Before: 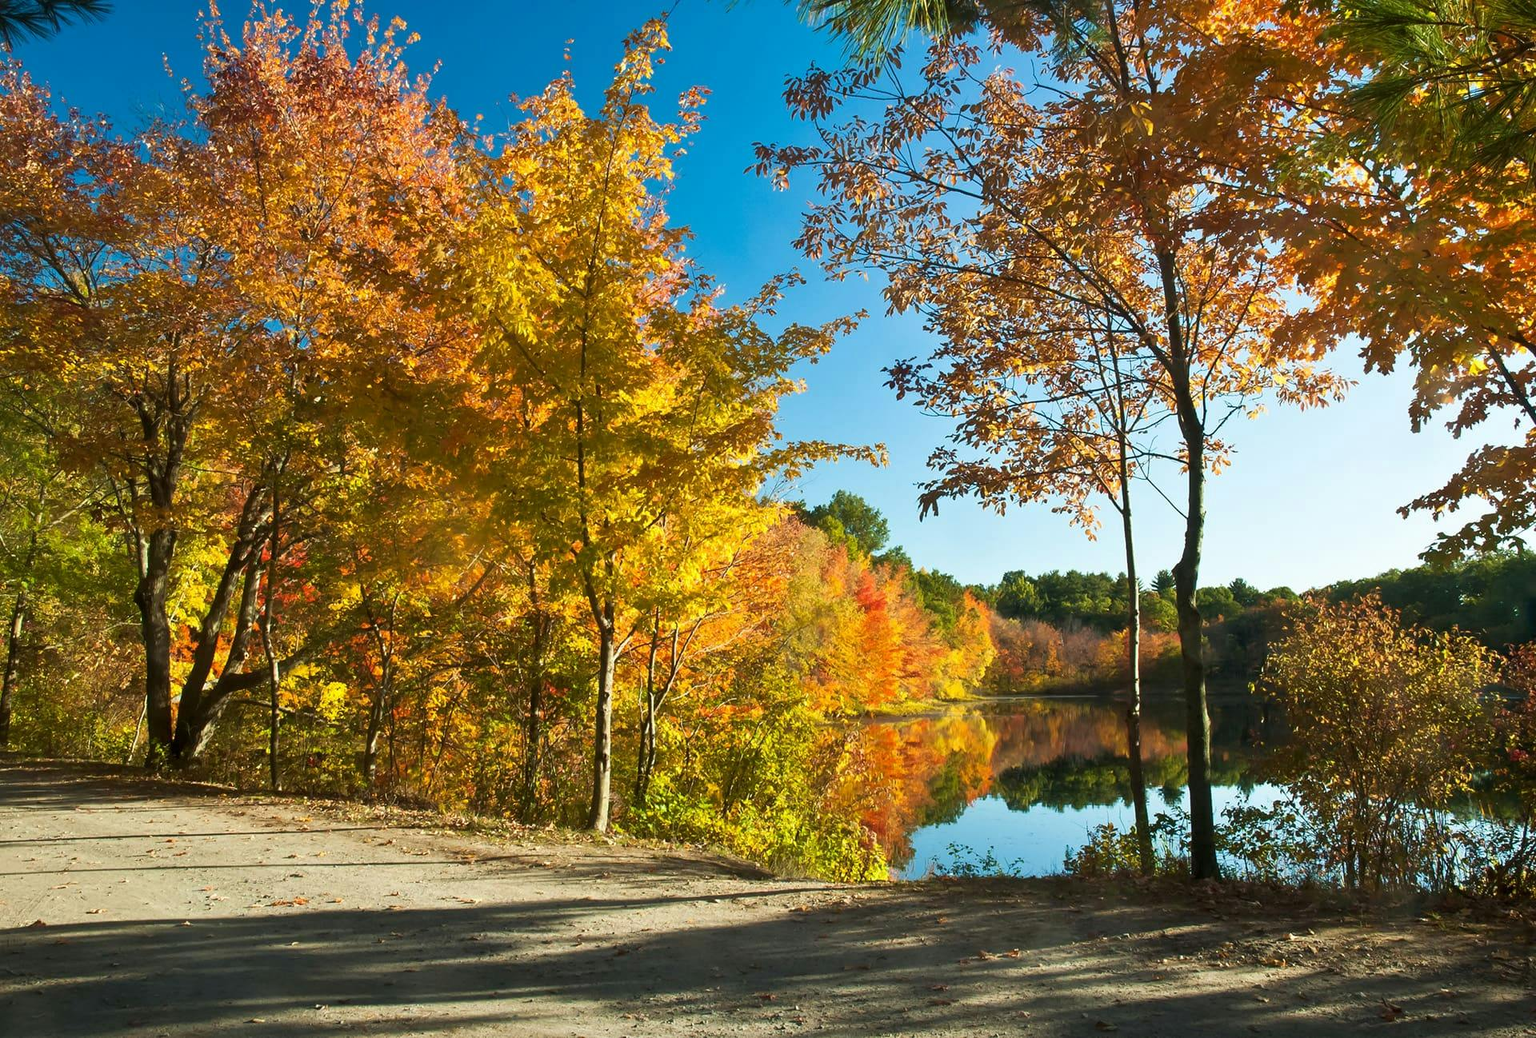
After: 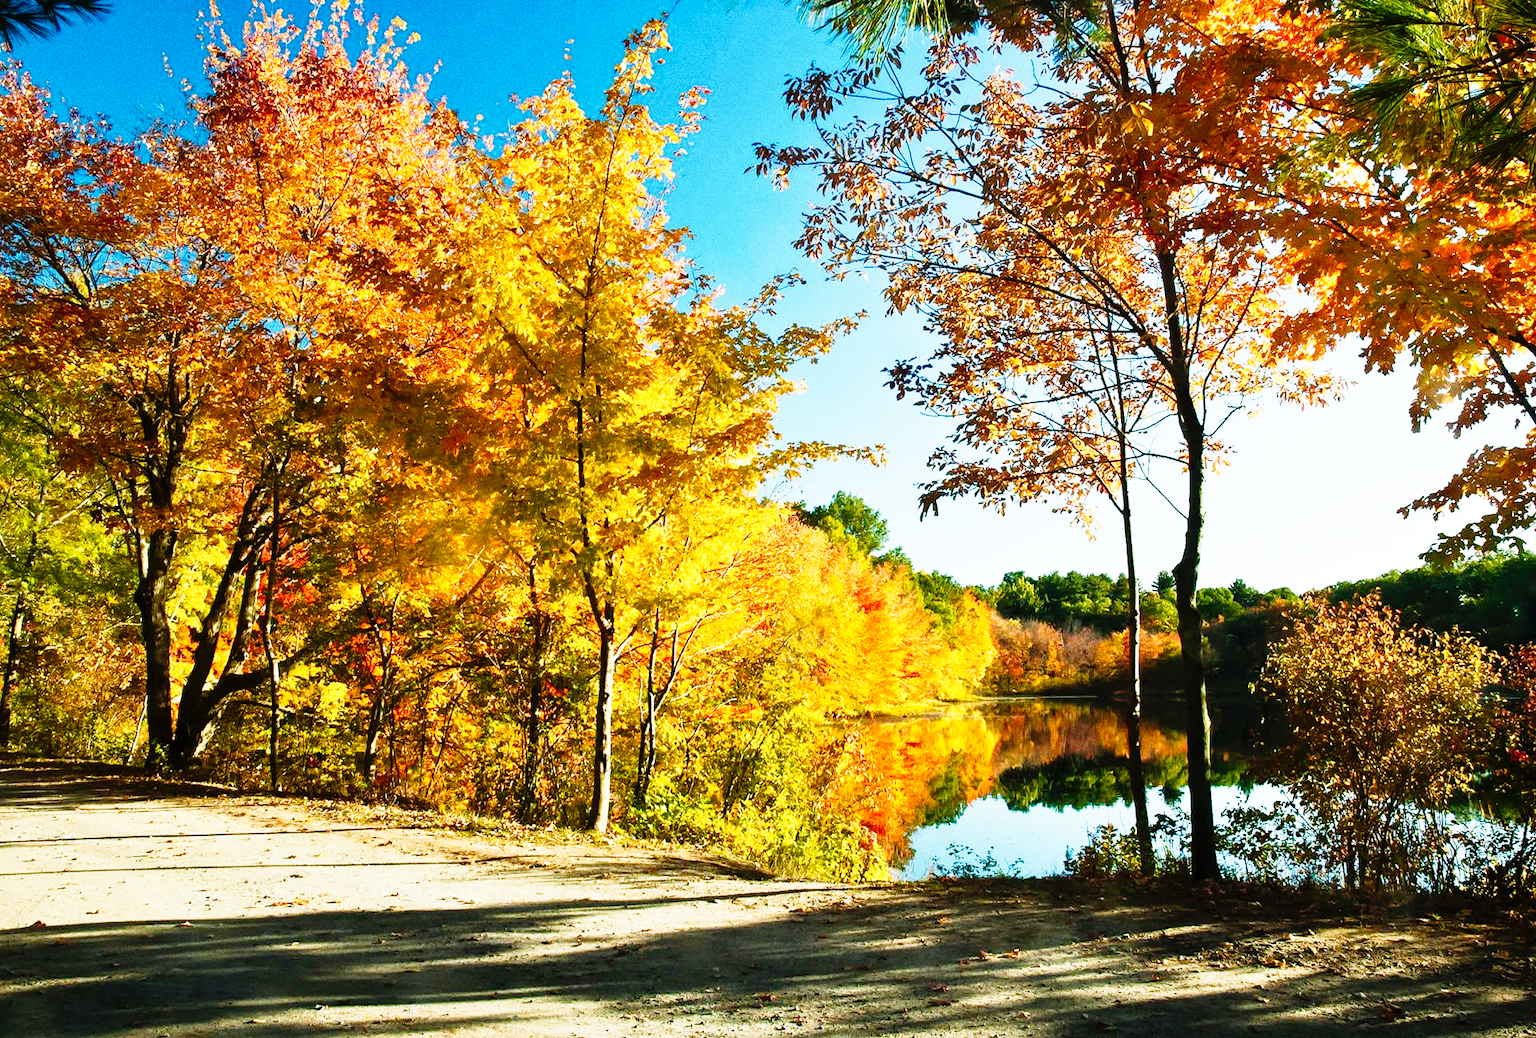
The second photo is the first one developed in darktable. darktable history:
tone curve: curves: ch0 [(0, 0) (0.003, 0.008) (0.011, 0.008) (0.025, 0.011) (0.044, 0.017) (0.069, 0.026) (0.1, 0.039) (0.136, 0.054) (0.177, 0.093) (0.224, 0.15) (0.277, 0.21) (0.335, 0.285) (0.399, 0.366) (0.468, 0.462) (0.543, 0.564) (0.623, 0.679) (0.709, 0.79) (0.801, 0.883) (0.898, 0.95) (1, 1)], preserve colors none
grain: coarseness 0.09 ISO, strength 40%
base curve: curves: ch0 [(0, 0) (0.028, 0.03) (0.121, 0.232) (0.46, 0.748) (0.859, 0.968) (1, 1)], preserve colors none
